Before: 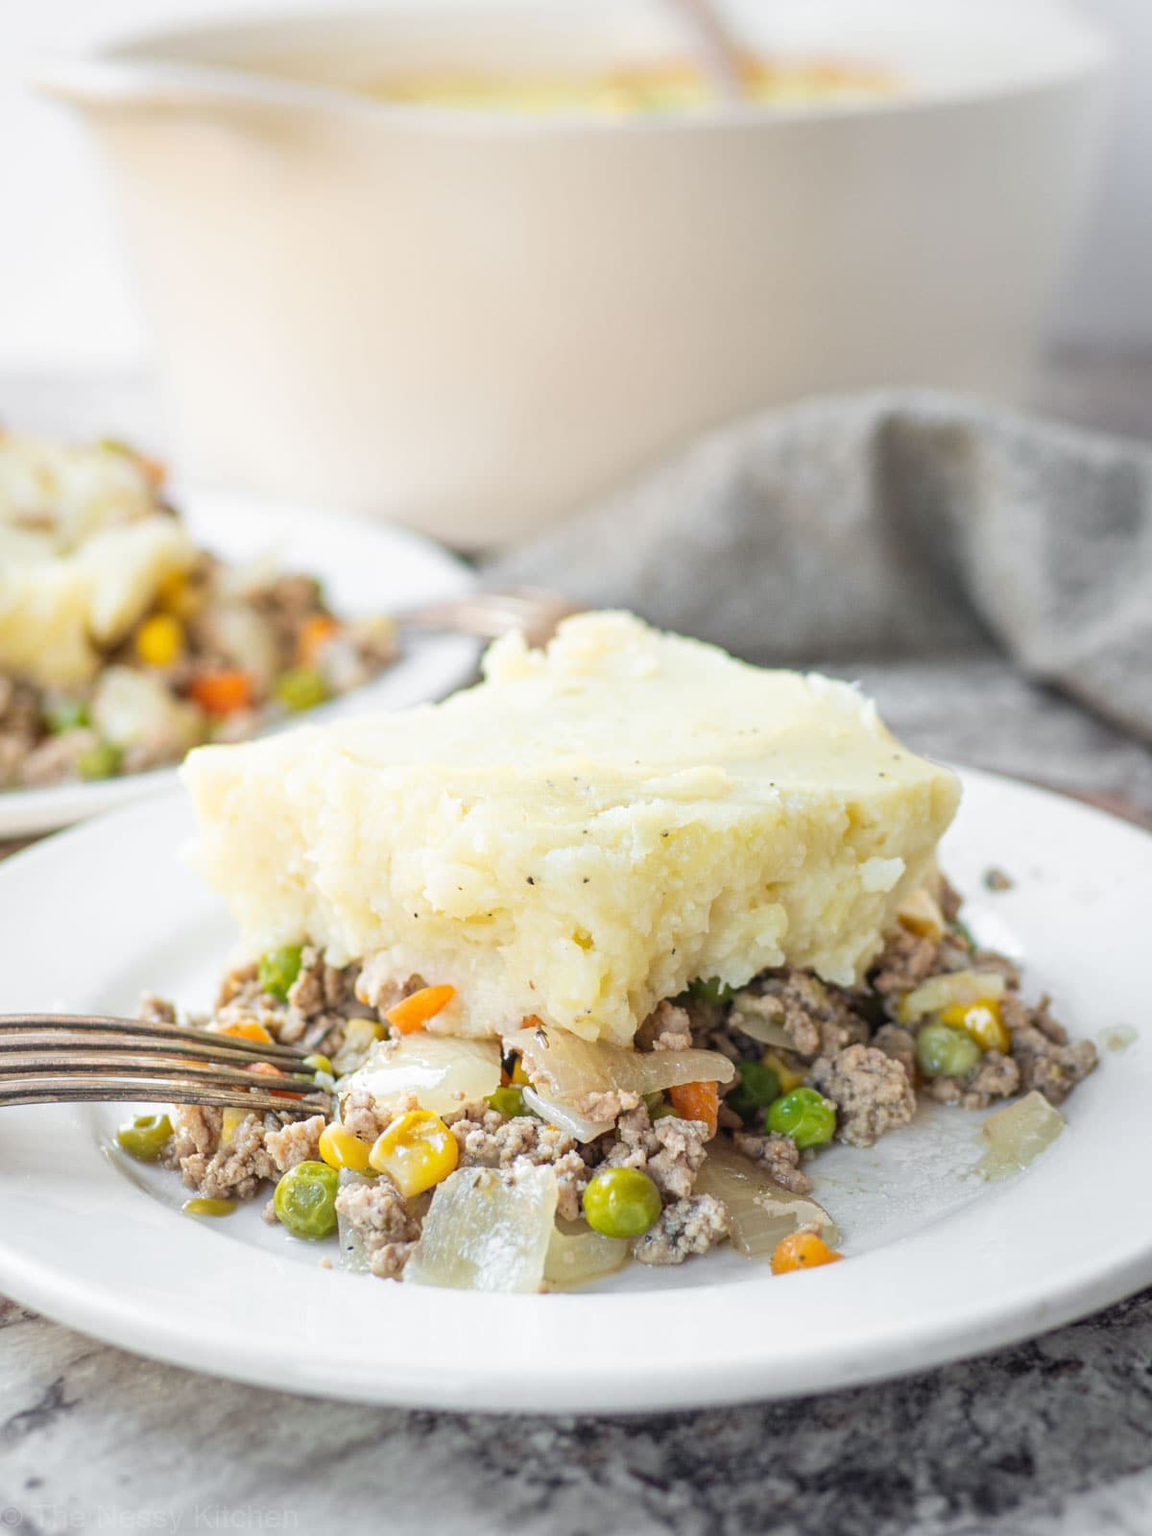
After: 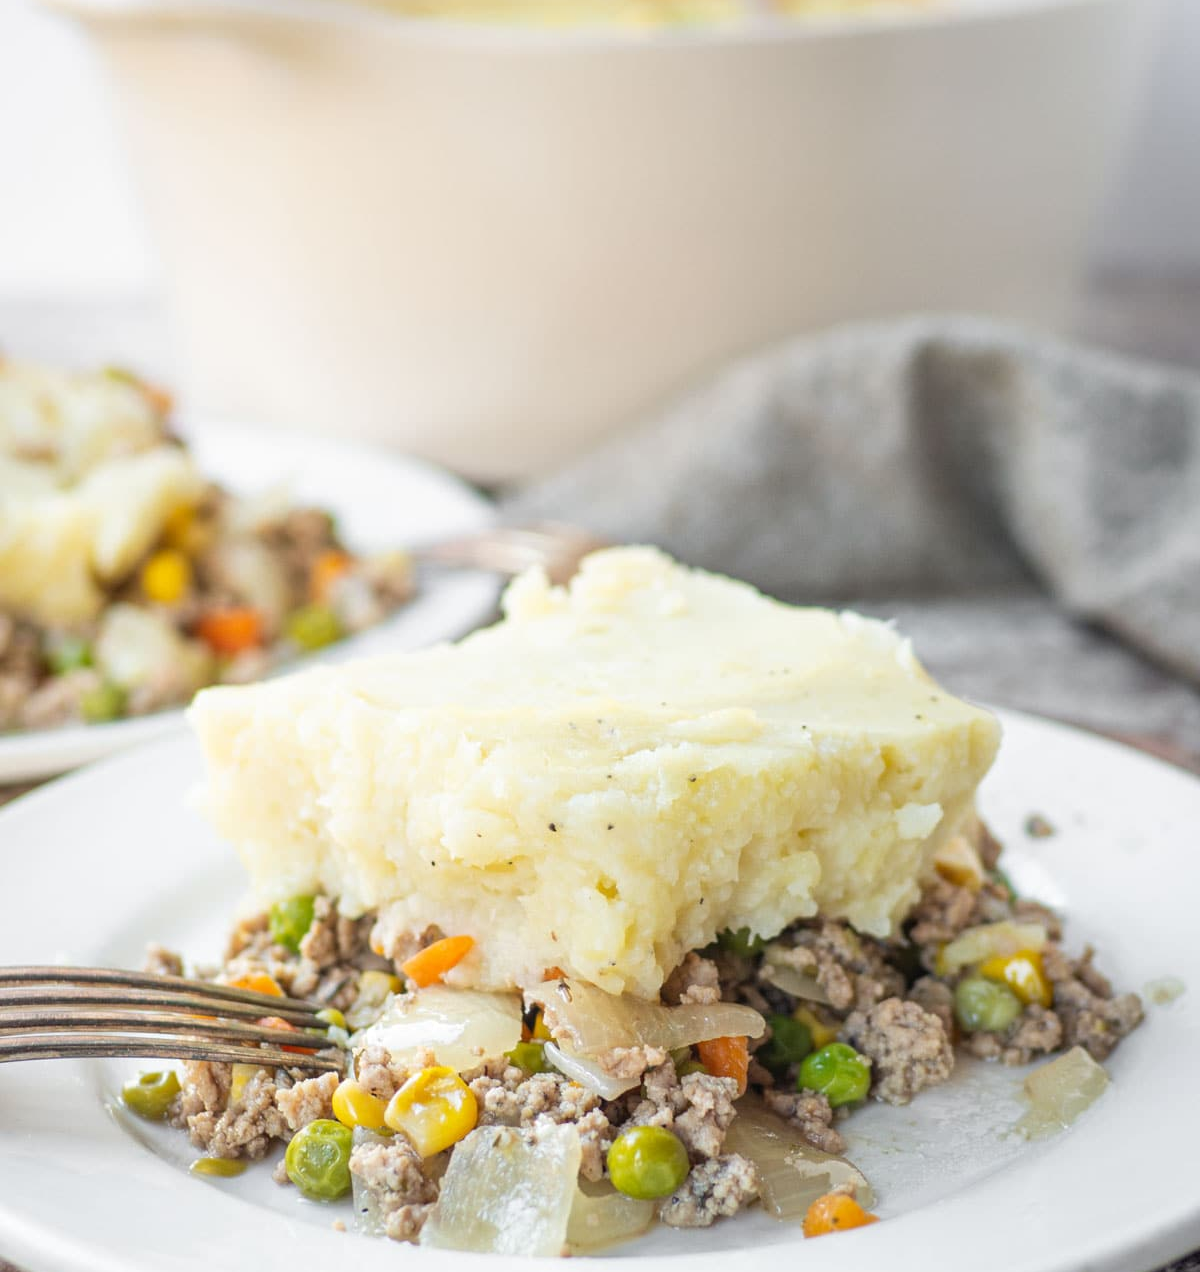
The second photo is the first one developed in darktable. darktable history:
crop and rotate: top 5.669%, bottom 14.806%
